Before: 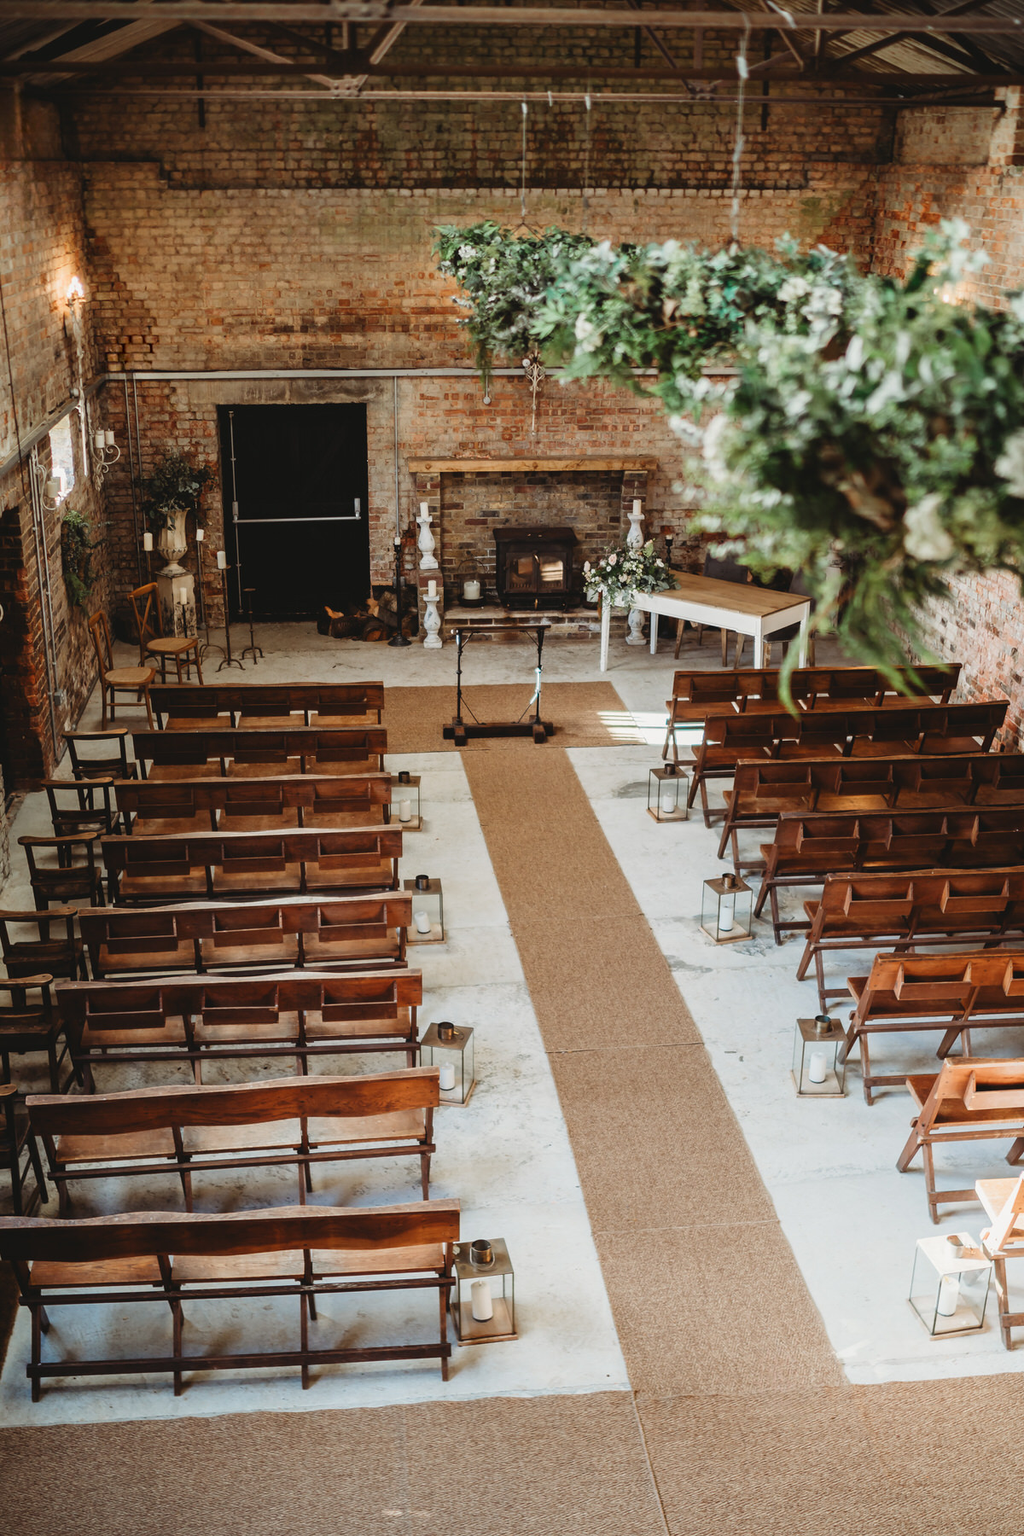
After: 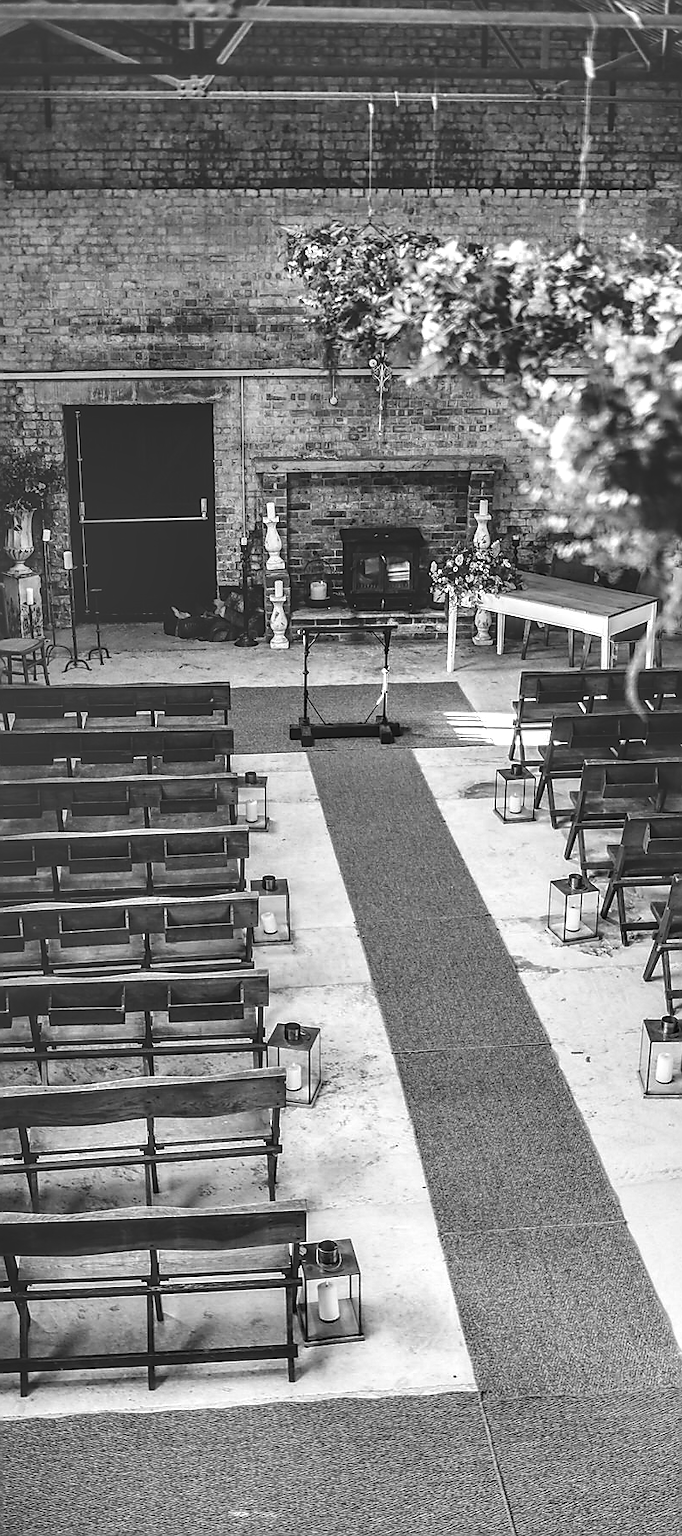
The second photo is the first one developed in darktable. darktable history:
crop and rotate: left 15.055%, right 18.278%
shadows and highlights: soften with gaussian
monochrome: a 2.21, b -1.33, size 2.2
sharpen: radius 1.4, amount 1.25, threshold 0.7
color zones: curves: ch0 [(0, 0.48) (0.209, 0.398) (0.305, 0.332) (0.429, 0.493) (0.571, 0.5) (0.714, 0.5) (0.857, 0.5) (1, 0.48)]; ch1 [(0, 0.736) (0.143, 0.625) (0.225, 0.371) (0.429, 0.256) (0.571, 0.241) (0.714, 0.213) (0.857, 0.48) (1, 0.736)]; ch2 [(0, 0.448) (0.143, 0.498) (0.286, 0.5) (0.429, 0.5) (0.571, 0.5) (0.714, 0.5) (0.857, 0.5) (1, 0.448)]
exposure: black level correction -0.041, exposure 0.064 EV, compensate highlight preservation false
local contrast: highlights 19%, detail 186%
